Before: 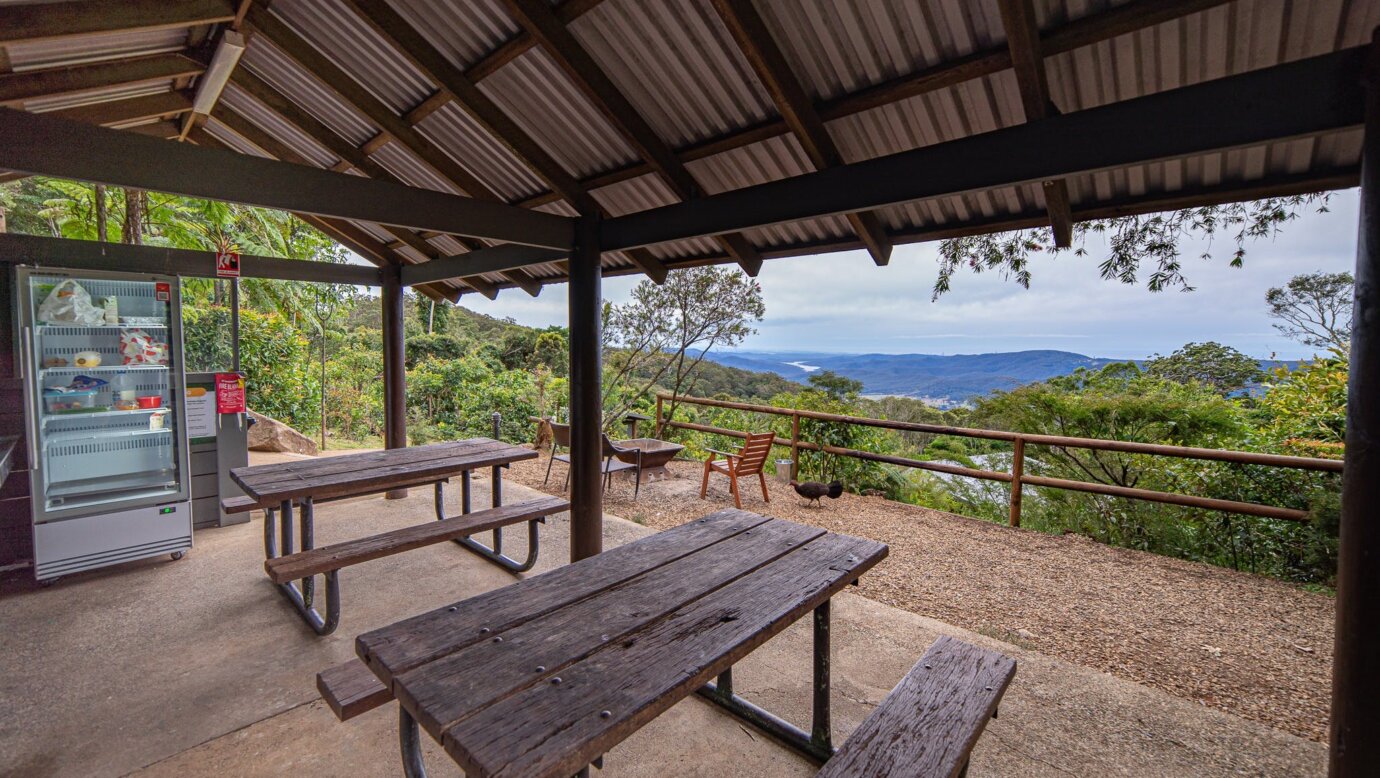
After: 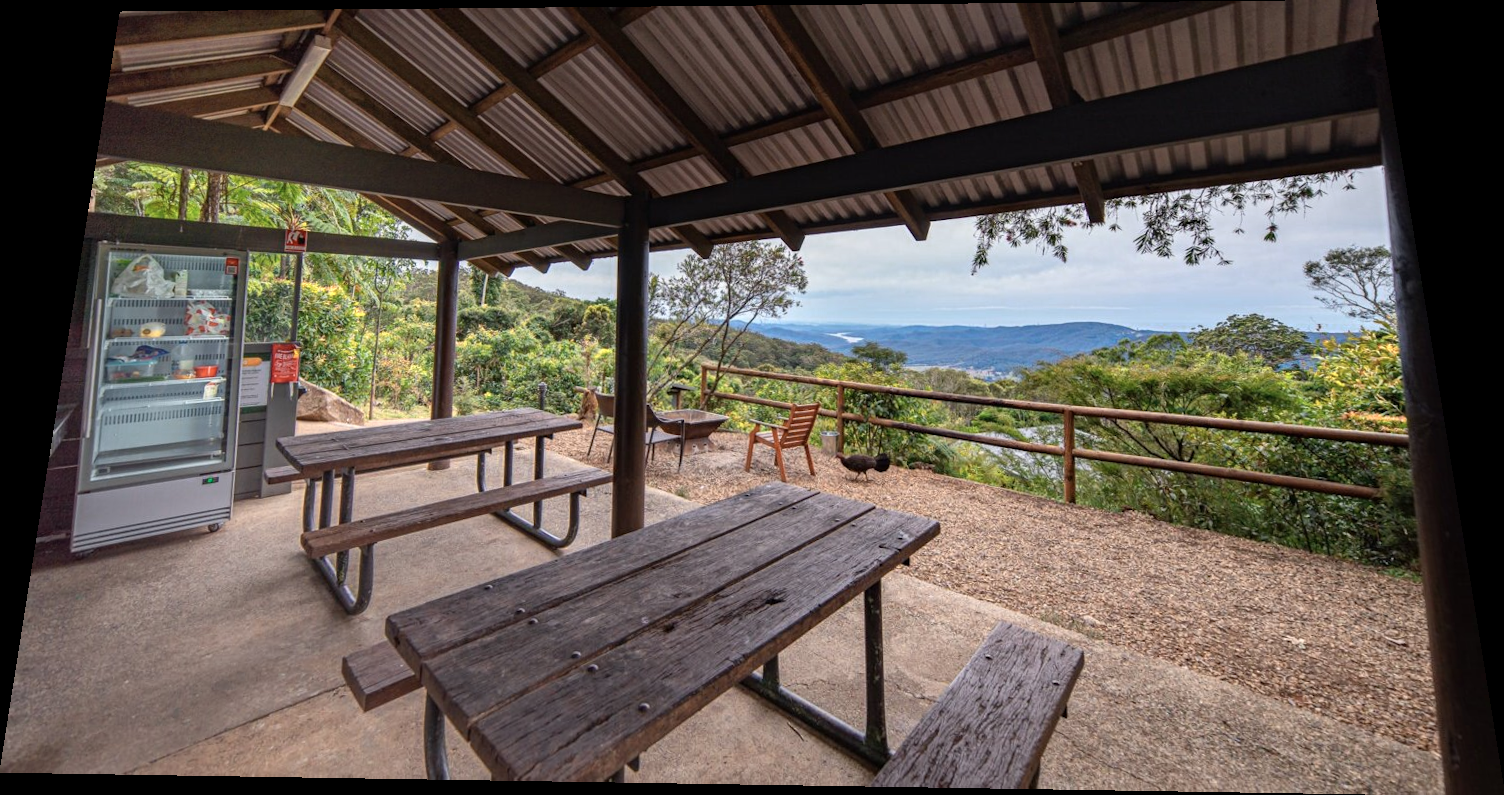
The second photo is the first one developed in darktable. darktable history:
color zones: curves: ch0 [(0.018, 0.548) (0.224, 0.64) (0.425, 0.447) (0.675, 0.575) (0.732, 0.579)]; ch1 [(0.066, 0.487) (0.25, 0.5) (0.404, 0.43) (0.75, 0.421) (0.956, 0.421)]; ch2 [(0.044, 0.561) (0.215, 0.465) (0.399, 0.544) (0.465, 0.548) (0.614, 0.447) (0.724, 0.43) (0.882, 0.623) (0.956, 0.632)]
rotate and perspective: rotation 0.128°, lens shift (vertical) -0.181, lens shift (horizontal) -0.044, shear 0.001, automatic cropping off
